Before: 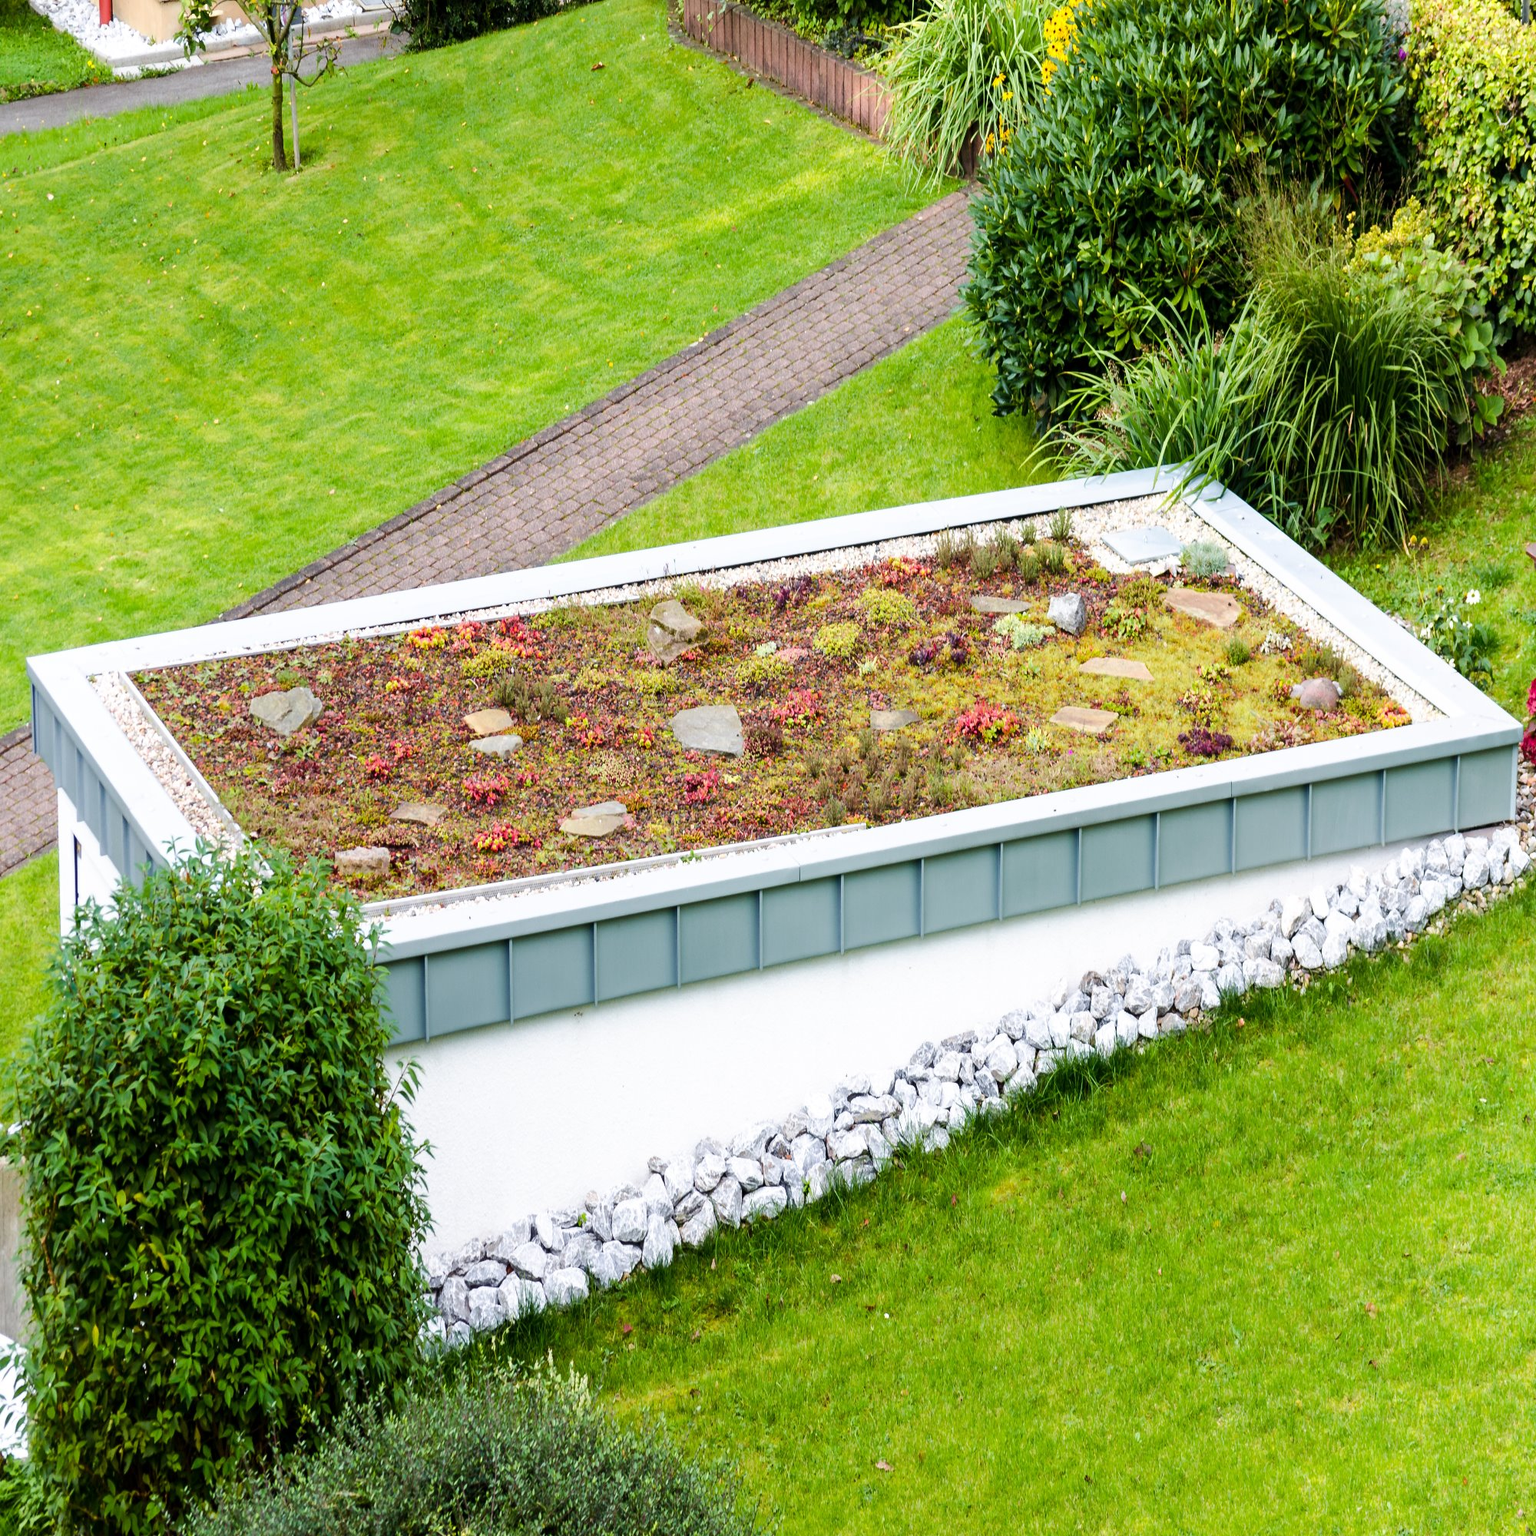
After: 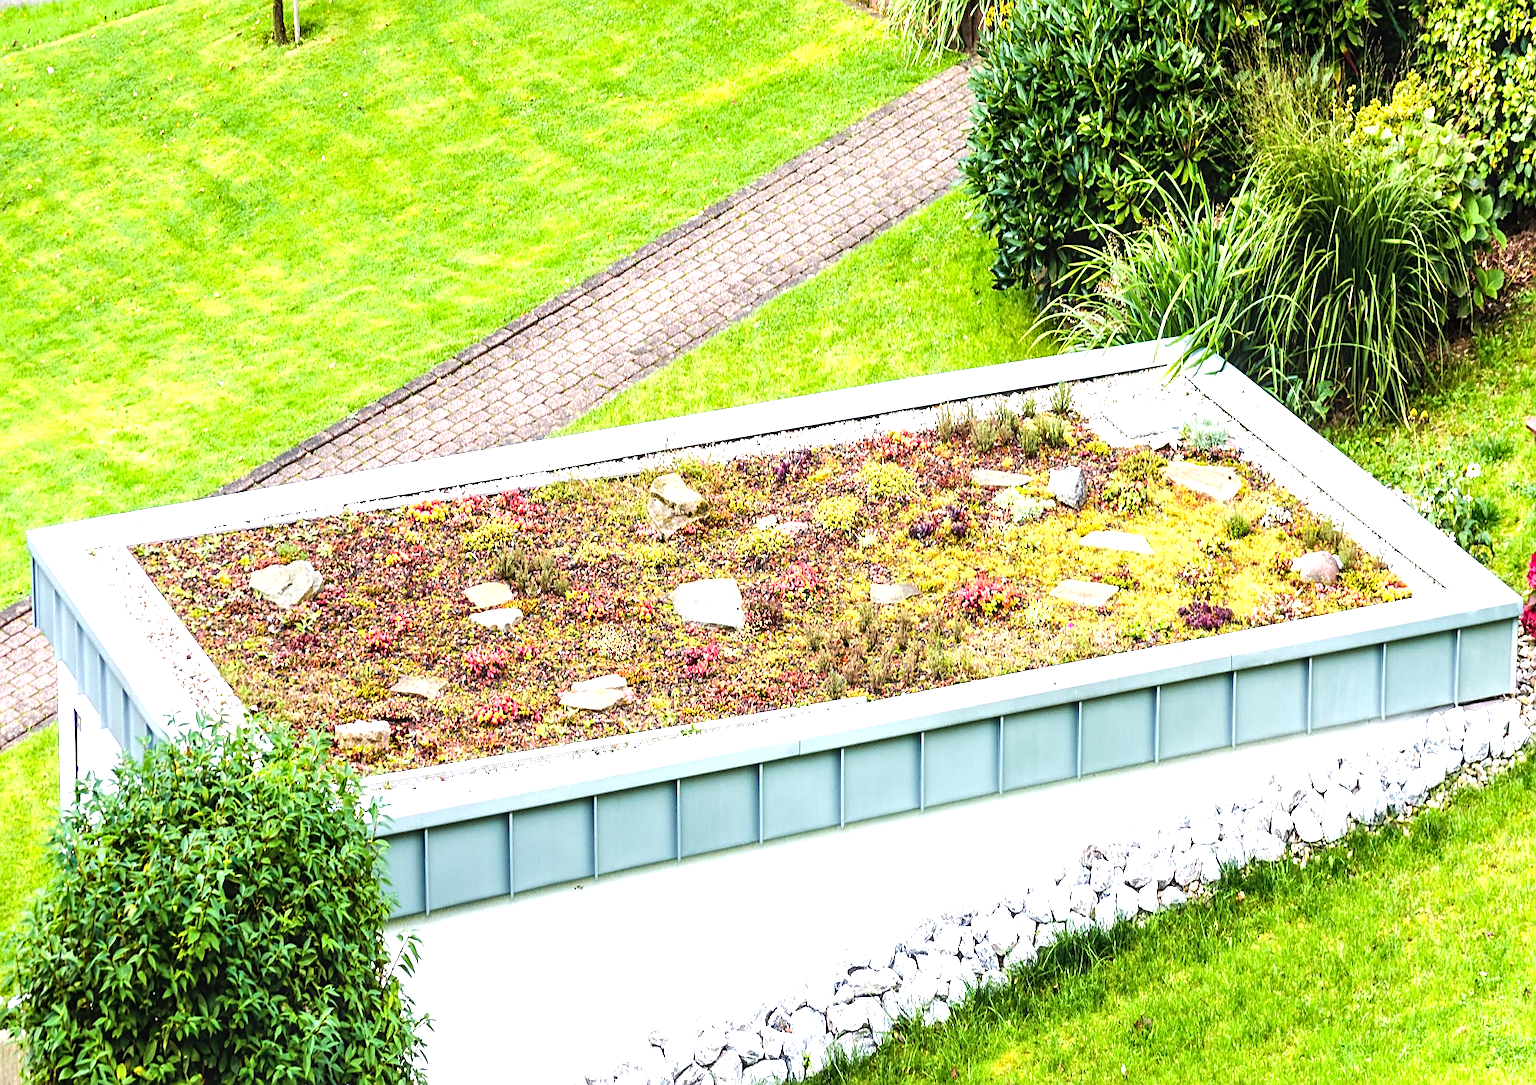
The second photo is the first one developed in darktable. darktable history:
sharpen: on, module defaults
exposure: exposure 0.6 EV, compensate highlight preservation false
crop and rotate: top 8.293%, bottom 20.996%
local contrast: on, module defaults
tone equalizer: -8 EV -0.417 EV, -7 EV -0.389 EV, -6 EV -0.333 EV, -5 EV -0.222 EV, -3 EV 0.222 EV, -2 EV 0.333 EV, -1 EV 0.389 EV, +0 EV 0.417 EV, edges refinement/feathering 500, mask exposure compensation -1.57 EV, preserve details no
